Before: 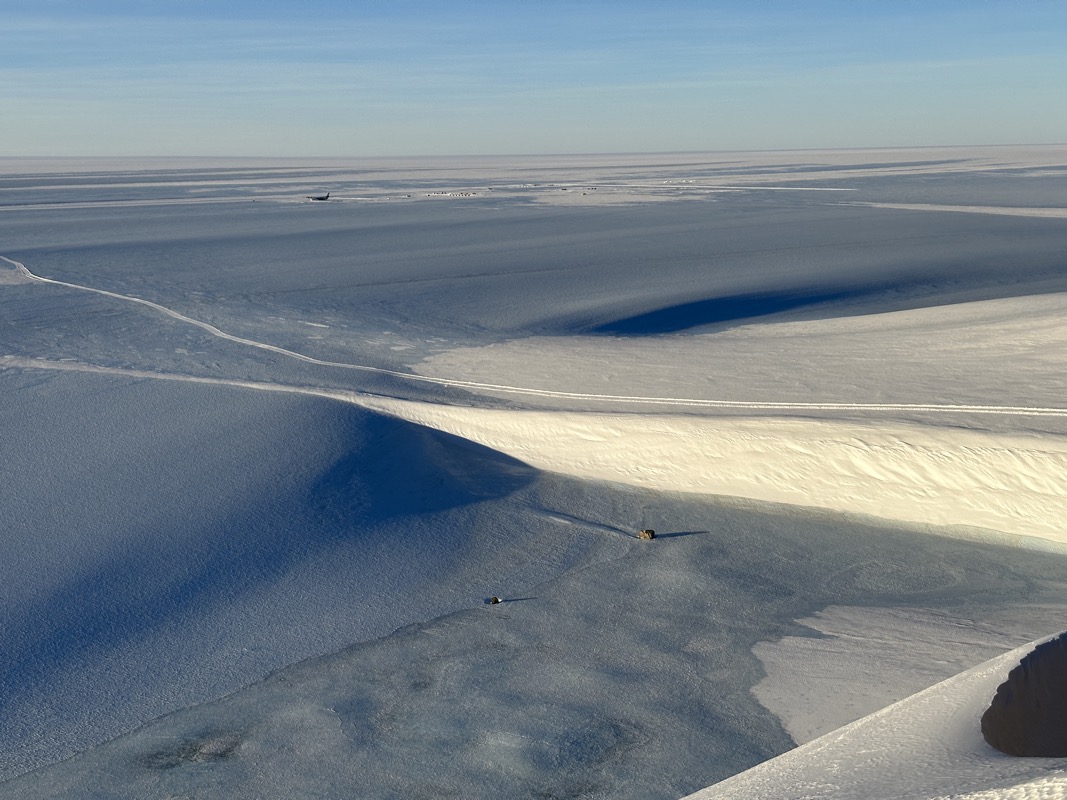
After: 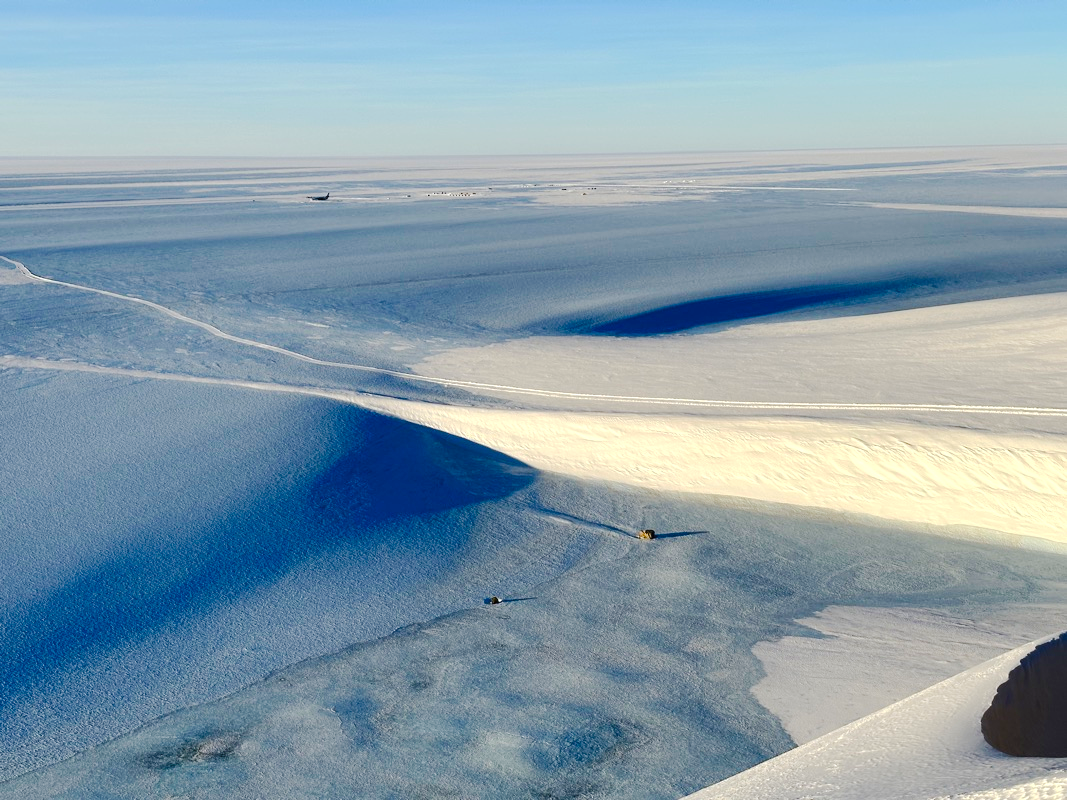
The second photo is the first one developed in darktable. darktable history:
tone curve: curves: ch0 [(0, 0) (0.003, 0.015) (0.011, 0.021) (0.025, 0.032) (0.044, 0.046) (0.069, 0.062) (0.1, 0.08) (0.136, 0.117) (0.177, 0.165) (0.224, 0.221) (0.277, 0.298) (0.335, 0.385) (0.399, 0.469) (0.468, 0.558) (0.543, 0.637) (0.623, 0.708) (0.709, 0.771) (0.801, 0.84) (0.898, 0.907) (1, 1)], preserve colors none
color balance rgb: linear chroma grading › global chroma 9.731%, perceptual saturation grading › global saturation 19.595%, perceptual brilliance grading › highlights 6.448%, perceptual brilliance grading › mid-tones 17.724%, perceptual brilliance grading › shadows -5.119%
